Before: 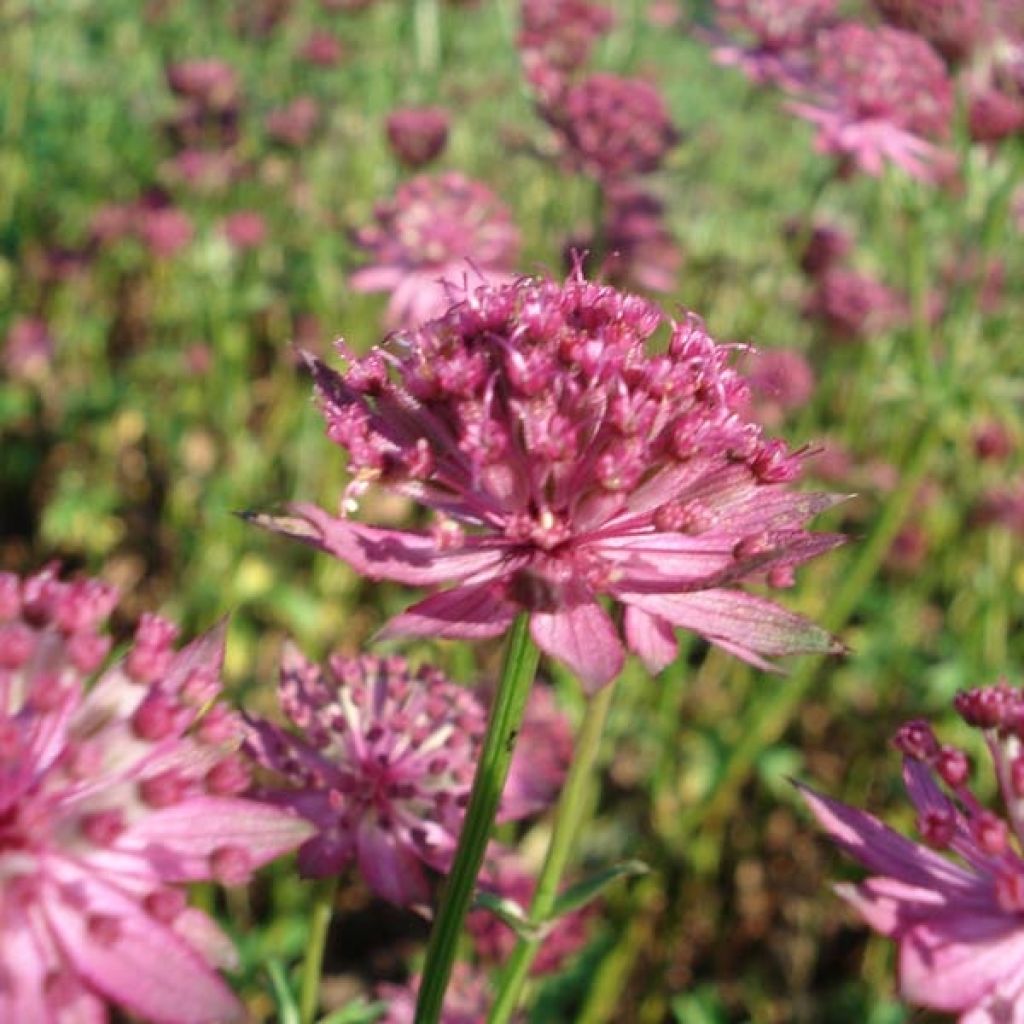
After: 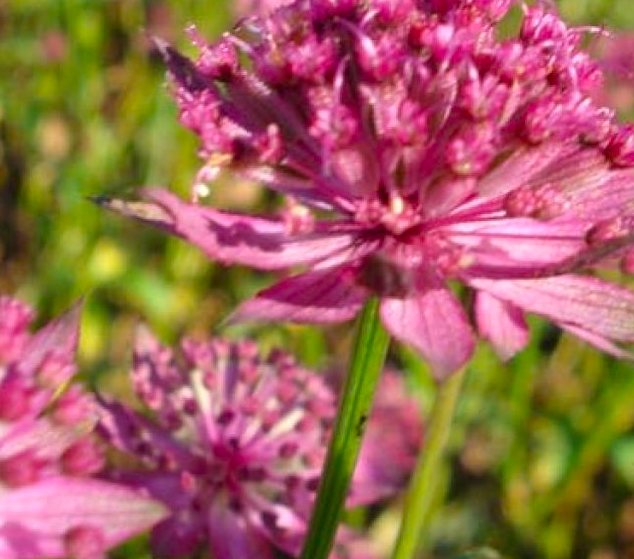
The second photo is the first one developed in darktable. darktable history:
crop: left 13.312%, top 31.28%, right 24.627%, bottom 15.582%
rotate and perspective: lens shift (horizontal) -0.055, automatic cropping off
color balance rgb: perceptual saturation grading › global saturation 20%, global vibrance 20%
